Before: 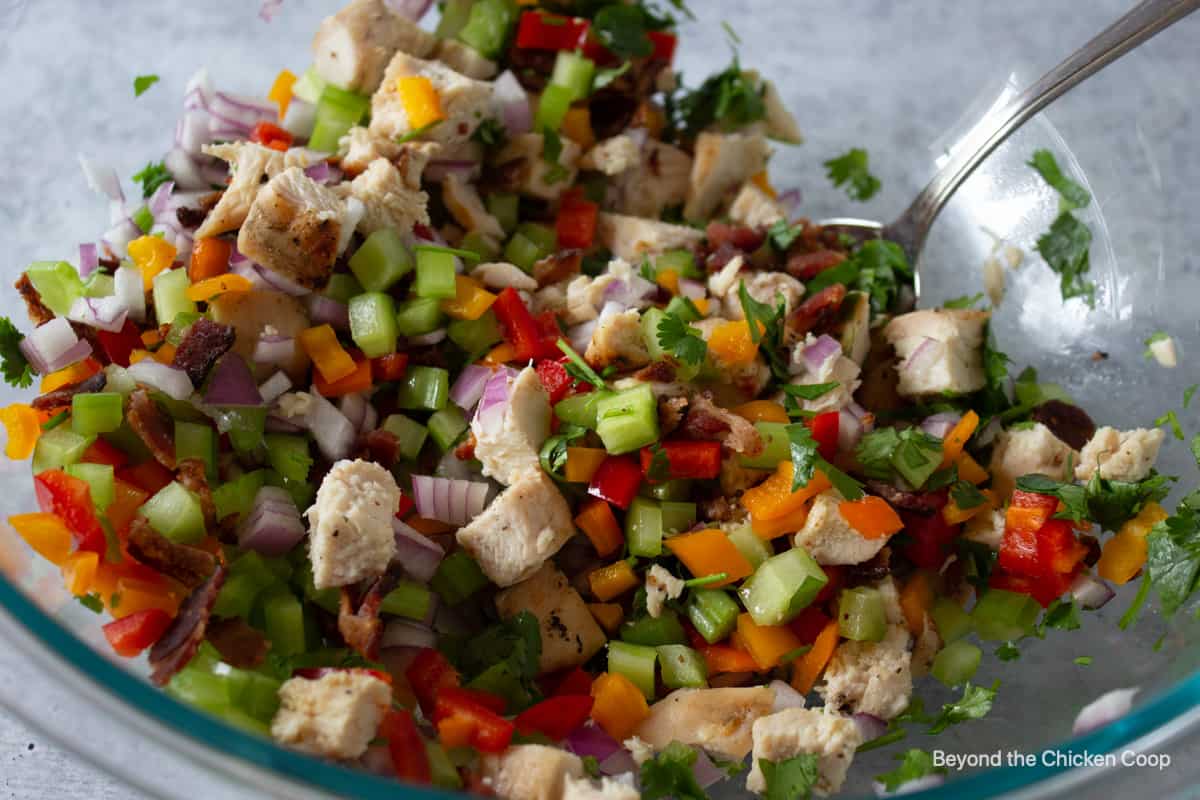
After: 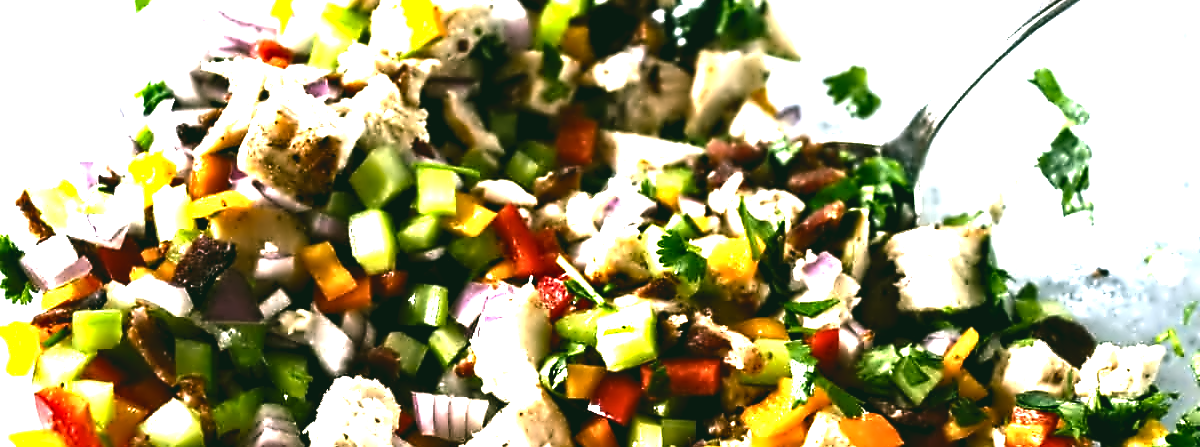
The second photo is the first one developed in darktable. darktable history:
color balance rgb: shadows lift › chroma 11.436%, shadows lift › hue 134.45°, power › hue 62.23°, global offset › luminance 1.517%, perceptual saturation grading › global saturation 20%, perceptual saturation grading › highlights -49.164%, perceptual saturation grading › shadows 25.75%, perceptual brilliance grading › highlights 74.768%, perceptual brilliance grading › shadows -29.575%, global vibrance 19.098%
crop and rotate: top 10.437%, bottom 33.592%
tone equalizer: -8 EV -0.763 EV, -7 EV -0.709 EV, -6 EV -0.583 EV, -5 EV -0.422 EV, -3 EV 0.378 EV, -2 EV 0.6 EV, -1 EV 0.679 EV, +0 EV 0.722 EV, smoothing 1
contrast equalizer: octaves 7, y [[0.5, 0.542, 0.583, 0.625, 0.667, 0.708], [0.5 ×6], [0.5 ×6], [0, 0.033, 0.067, 0.1, 0.133, 0.167], [0, 0.05, 0.1, 0.15, 0.2, 0.25]]
